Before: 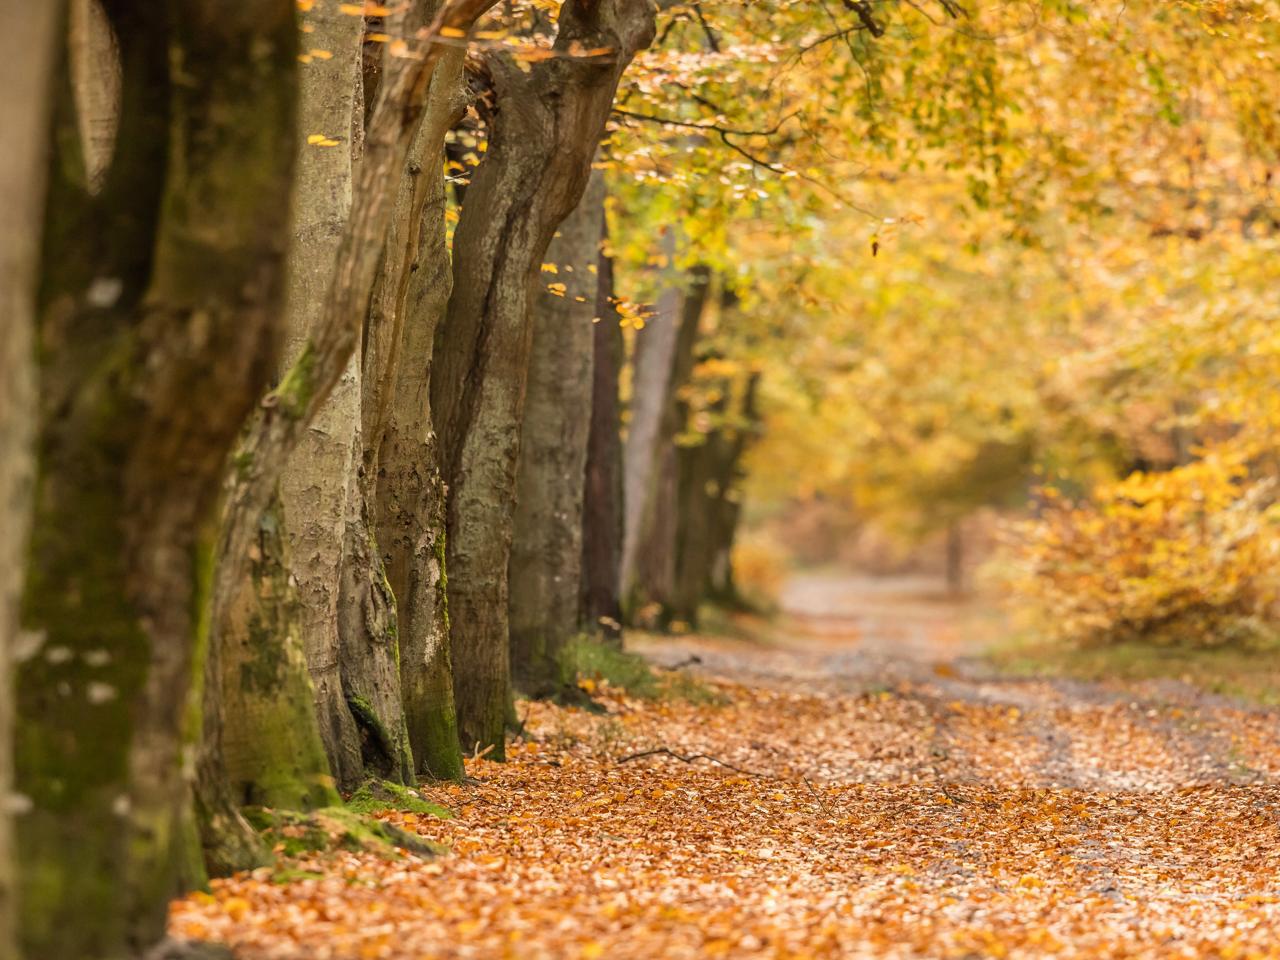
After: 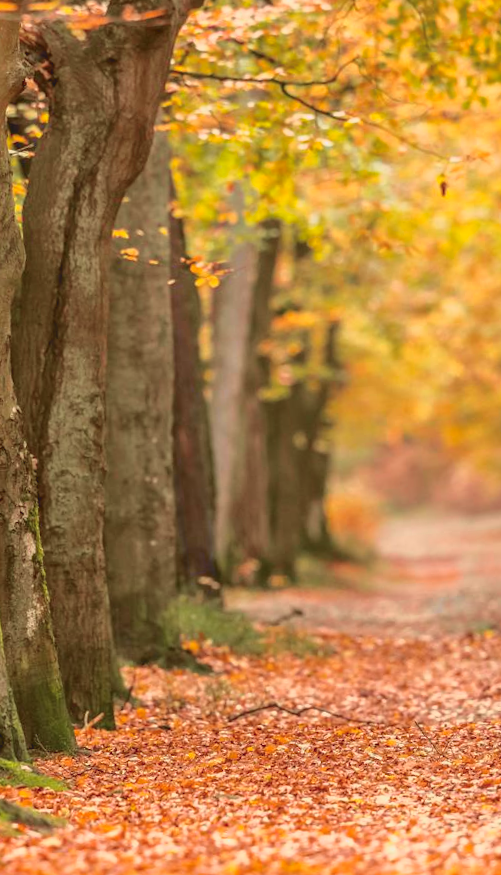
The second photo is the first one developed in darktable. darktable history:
contrast brightness saturation: contrast -0.19, saturation 0.19
rotate and perspective: rotation -4.57°, crop left 0.054, crop right 0.944, crop top 0.087, crop bottom 0.914
crop: left 31.229%, right 27.105%
tone curve: curves: ch0 [(0, 0) (0.105, 0.08) (0.195, 0.18) (0.283, 0.288) (0.384, 0.419) (0.485, 0.531) (0.638, 0.69) (0.795, 0.879) (1, 0.977)]; ch1 [(0, 0) (0.161, 0.092) (0.35, 0.33) (0.379, 0.401) (0.456, 0.469) (0.498, 0.503) (0.531, 0.537) (0.596, 0.621) (0.635, 0.655) (1, 1)]; ch2 [(0, 0) (0.371, 0.362) (0.437, 0.437) (0.483, 0.484) (0.53, 0.515) (0.56, 0.58) (0.622, 0.606) (1, 1)], color space Lab, independent channels, preserve colors none
